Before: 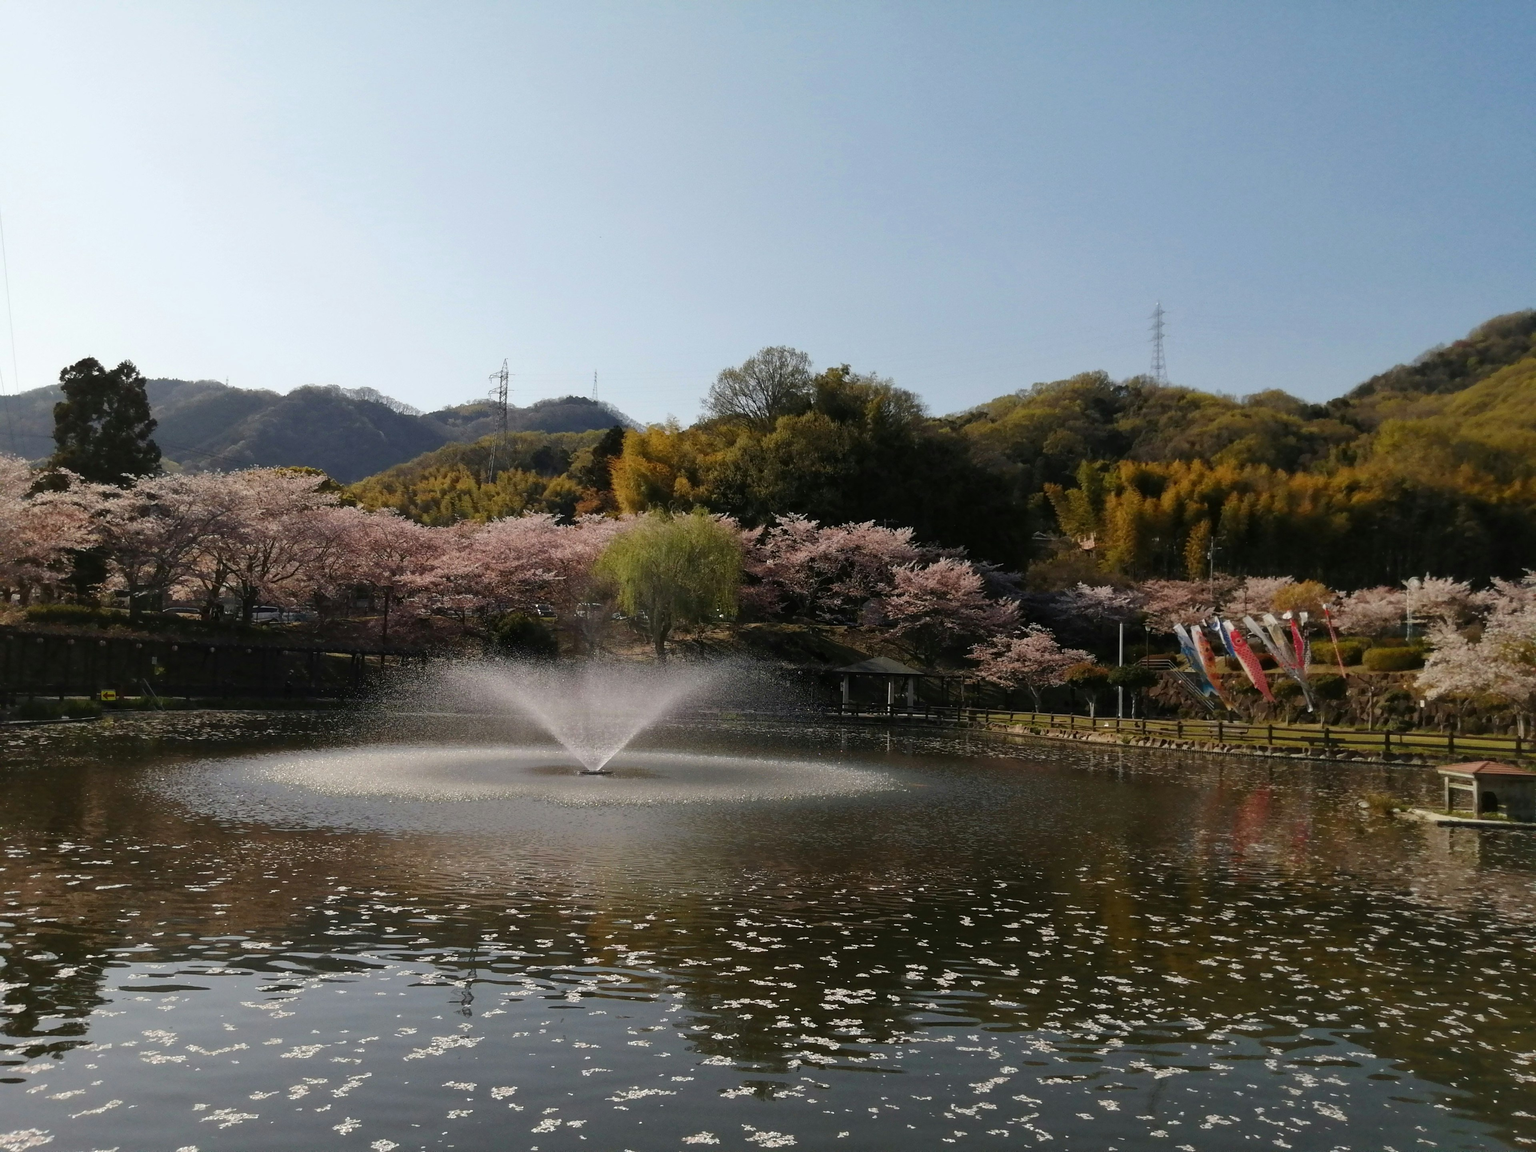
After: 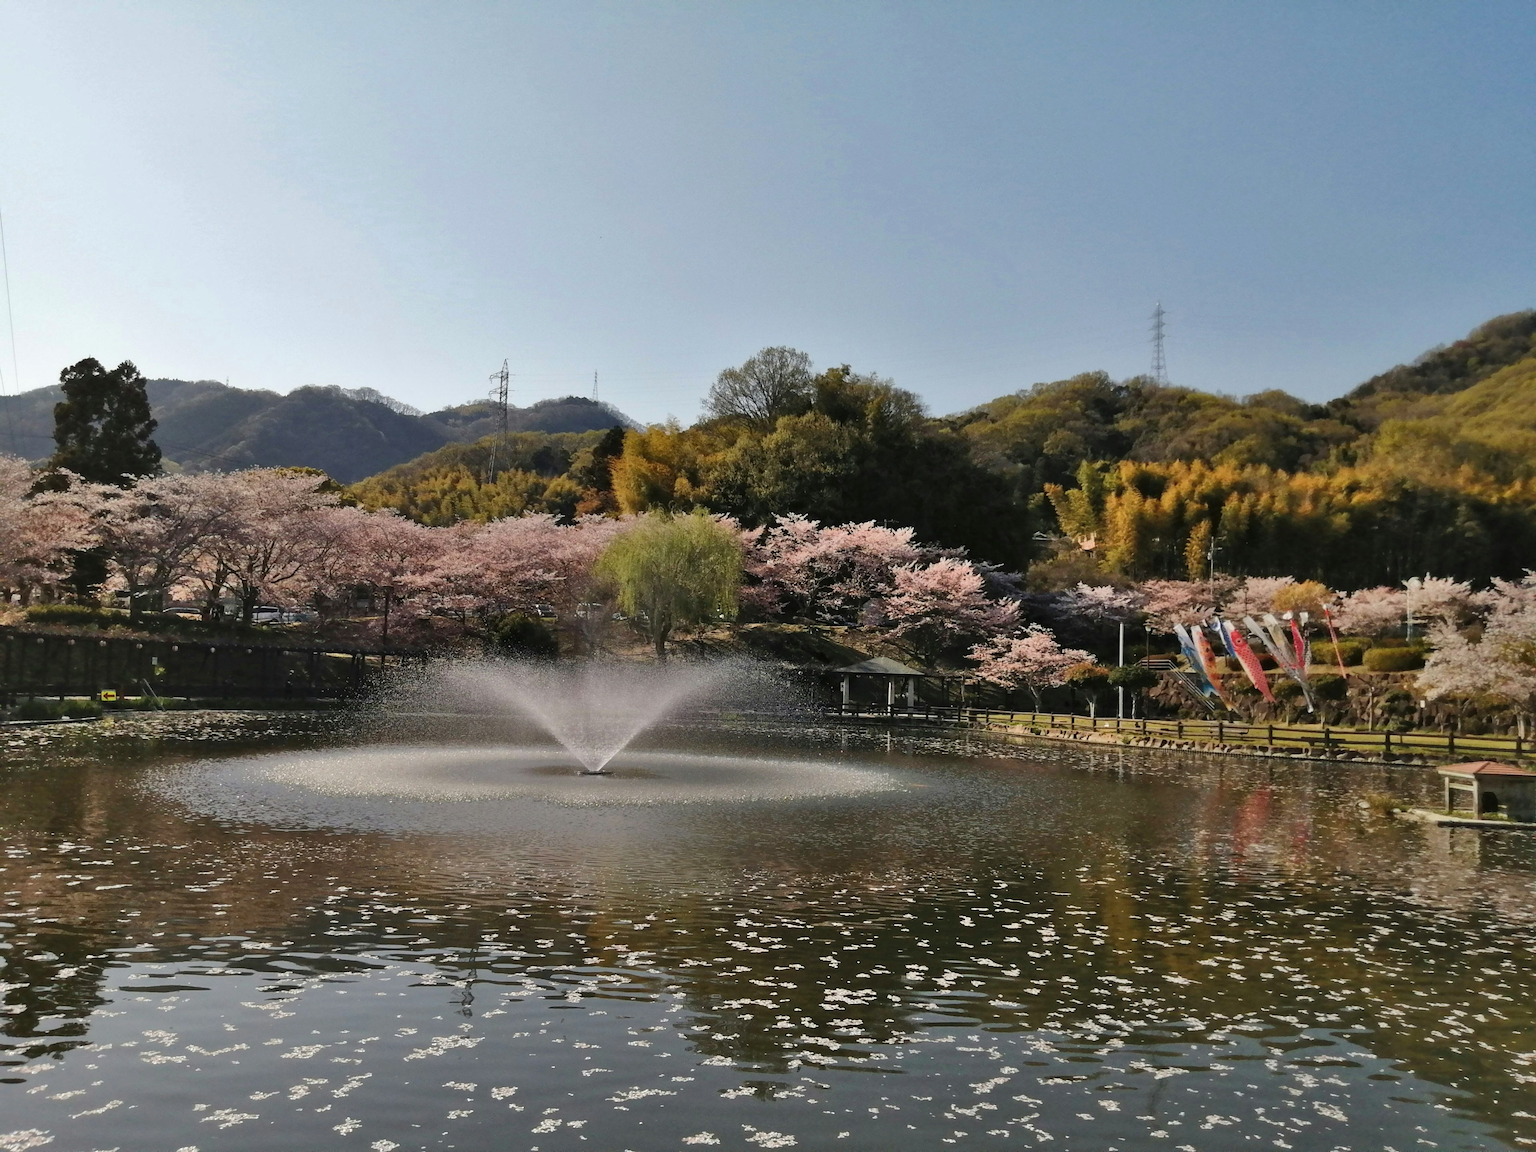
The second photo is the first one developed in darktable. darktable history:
shadows and highlights: shadows 60.72, soften with gaussian
